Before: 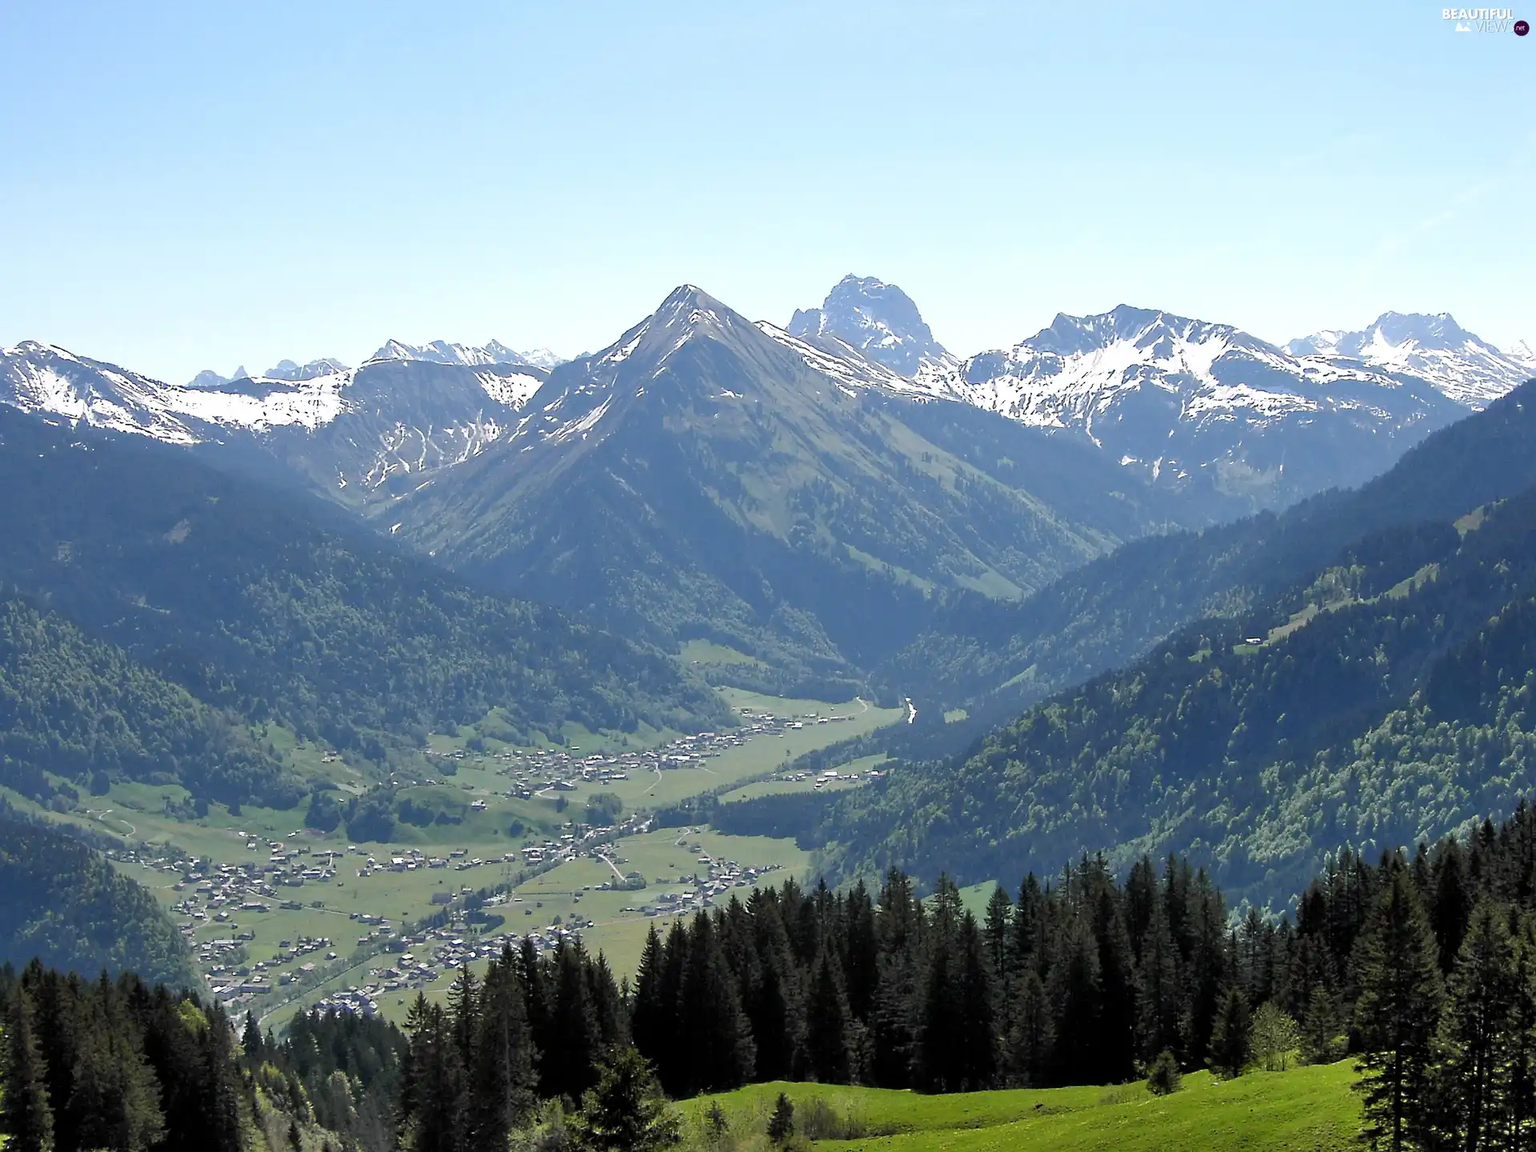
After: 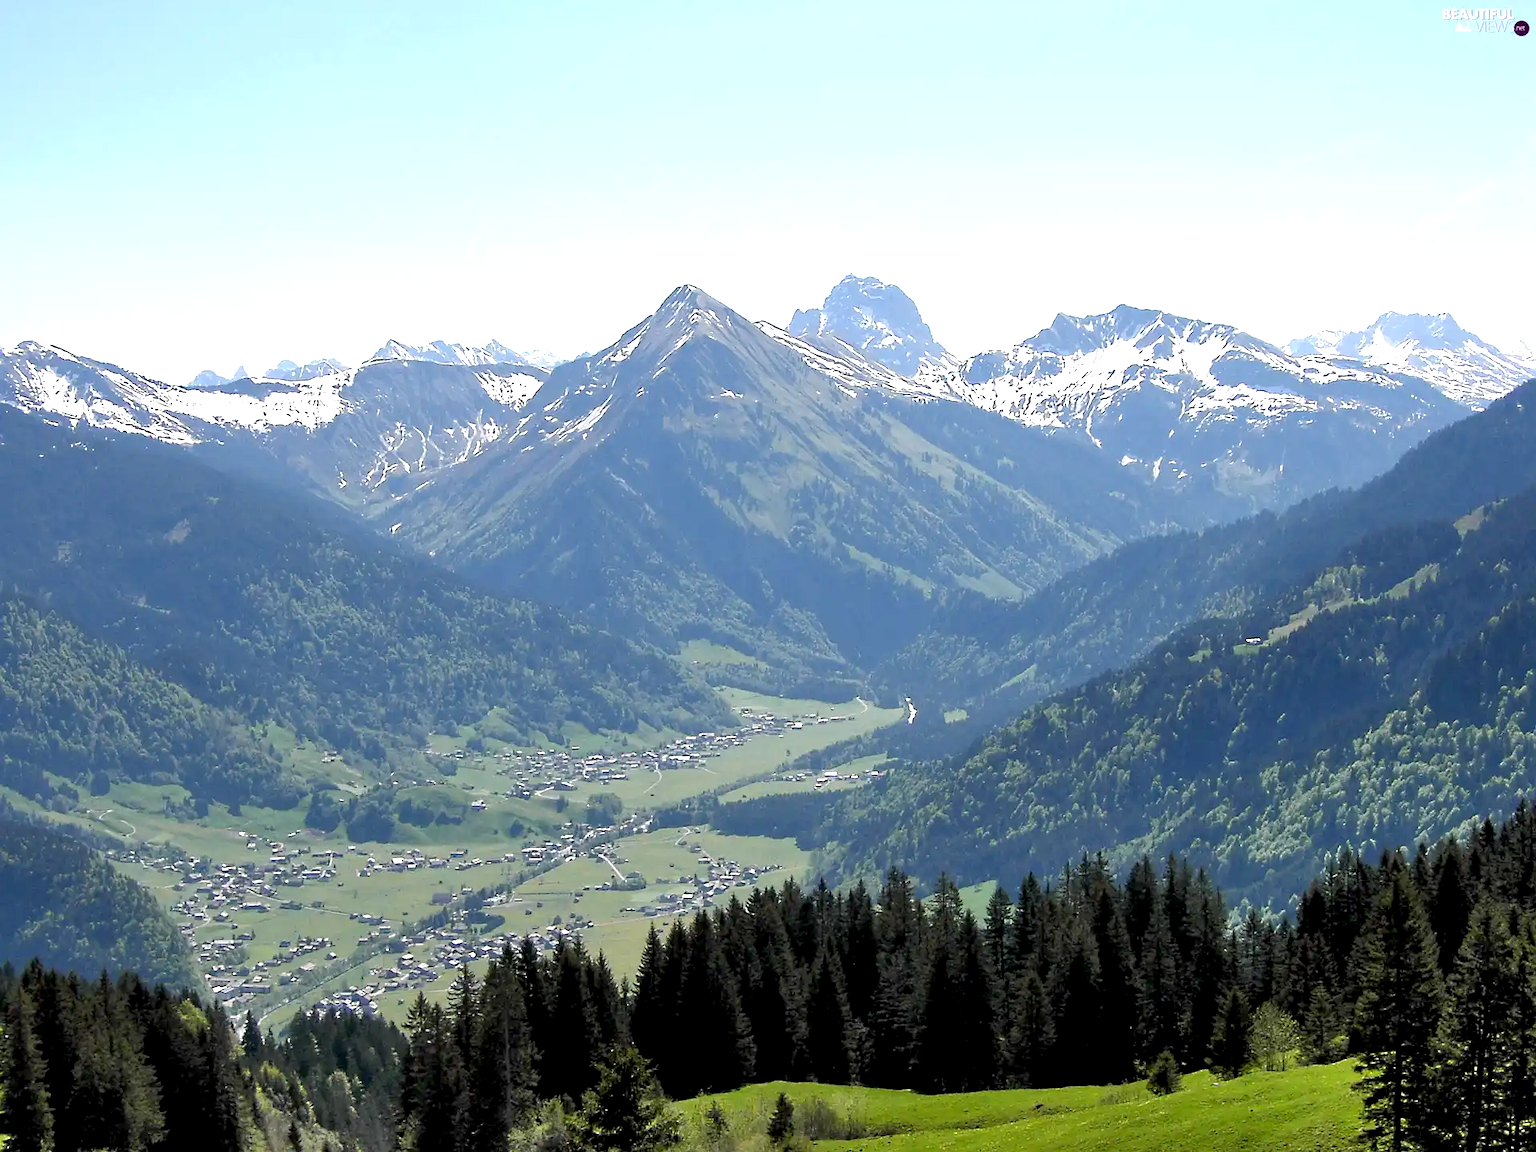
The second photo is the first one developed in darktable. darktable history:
exposure: black level correction 0.005, exposure 0.409 EV, compensate highlight preservation false
